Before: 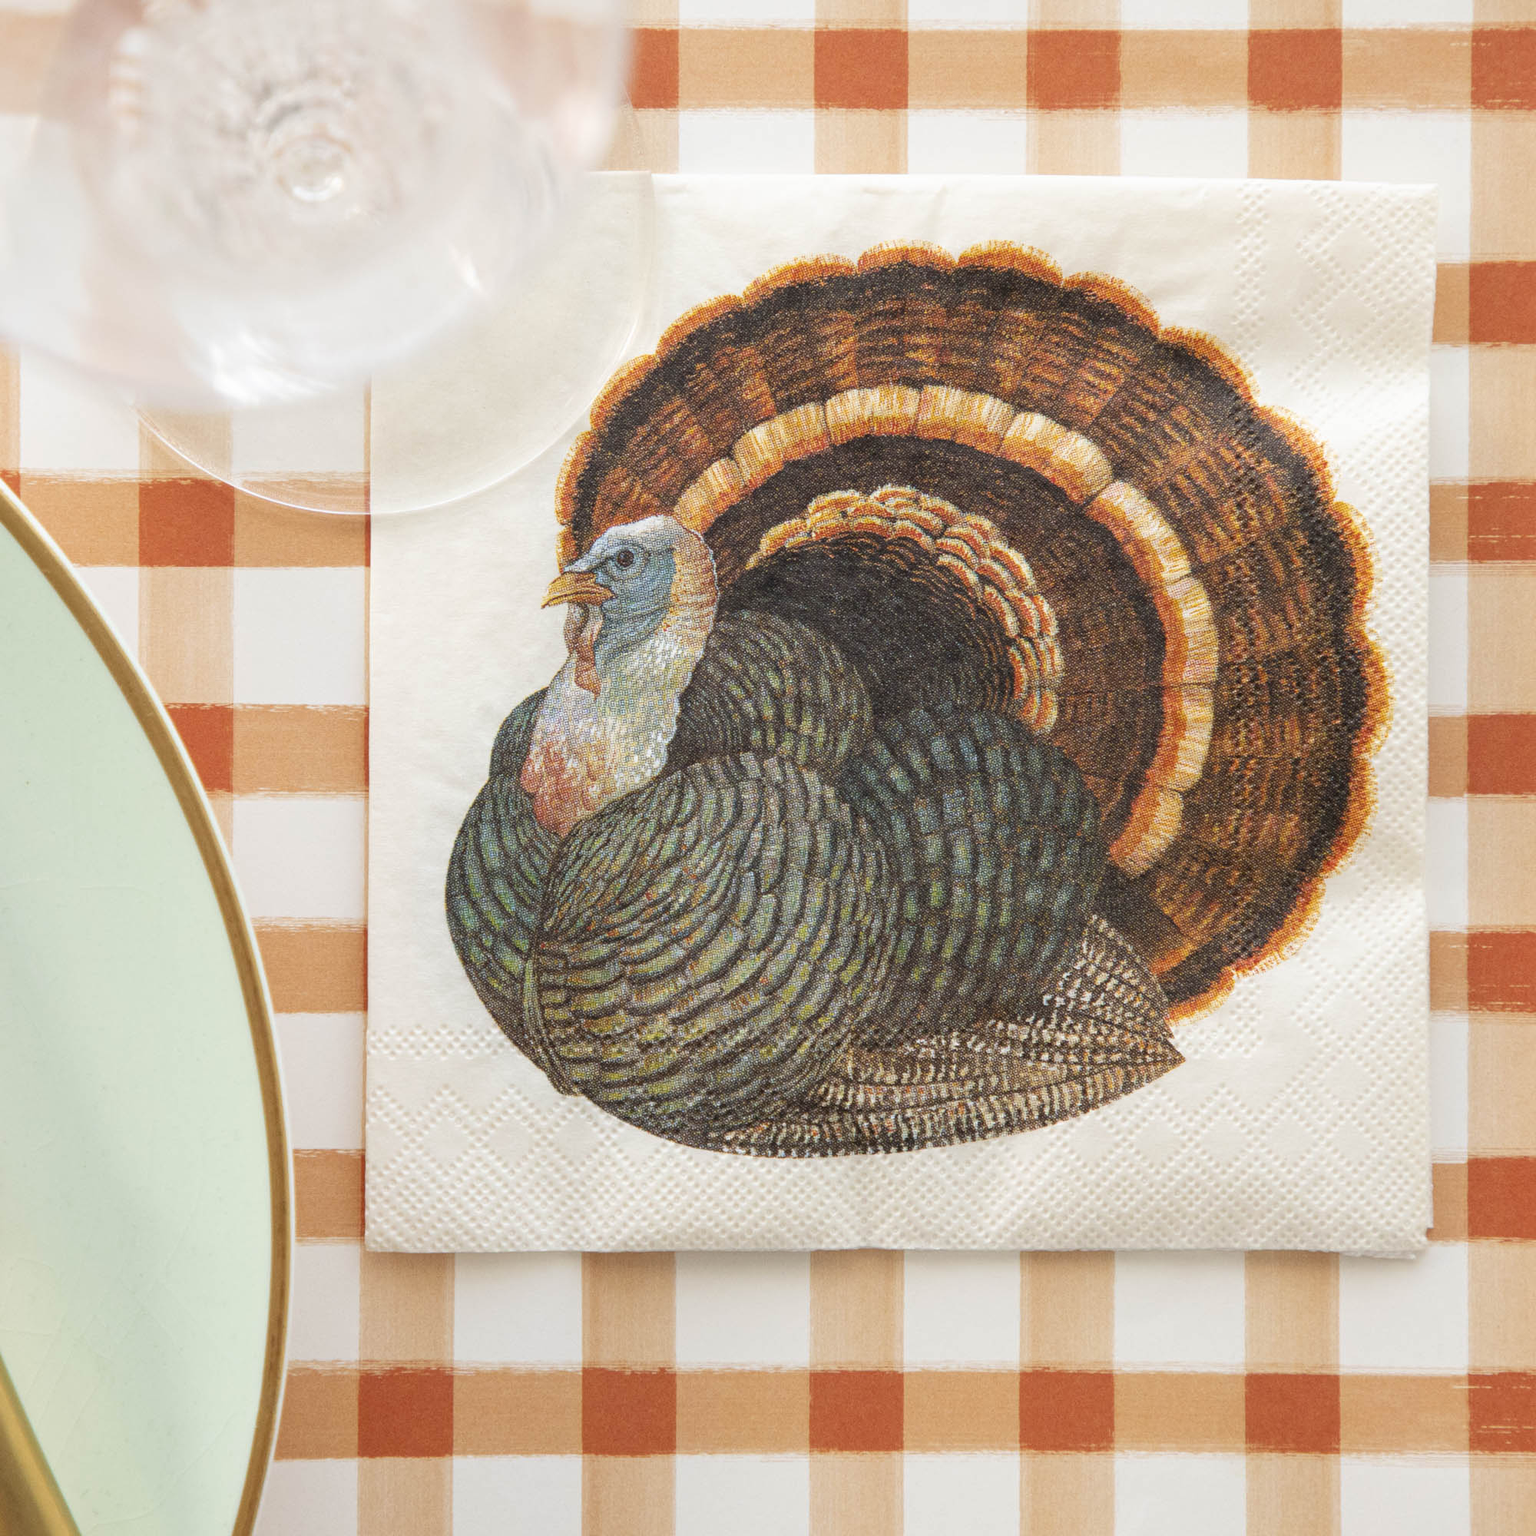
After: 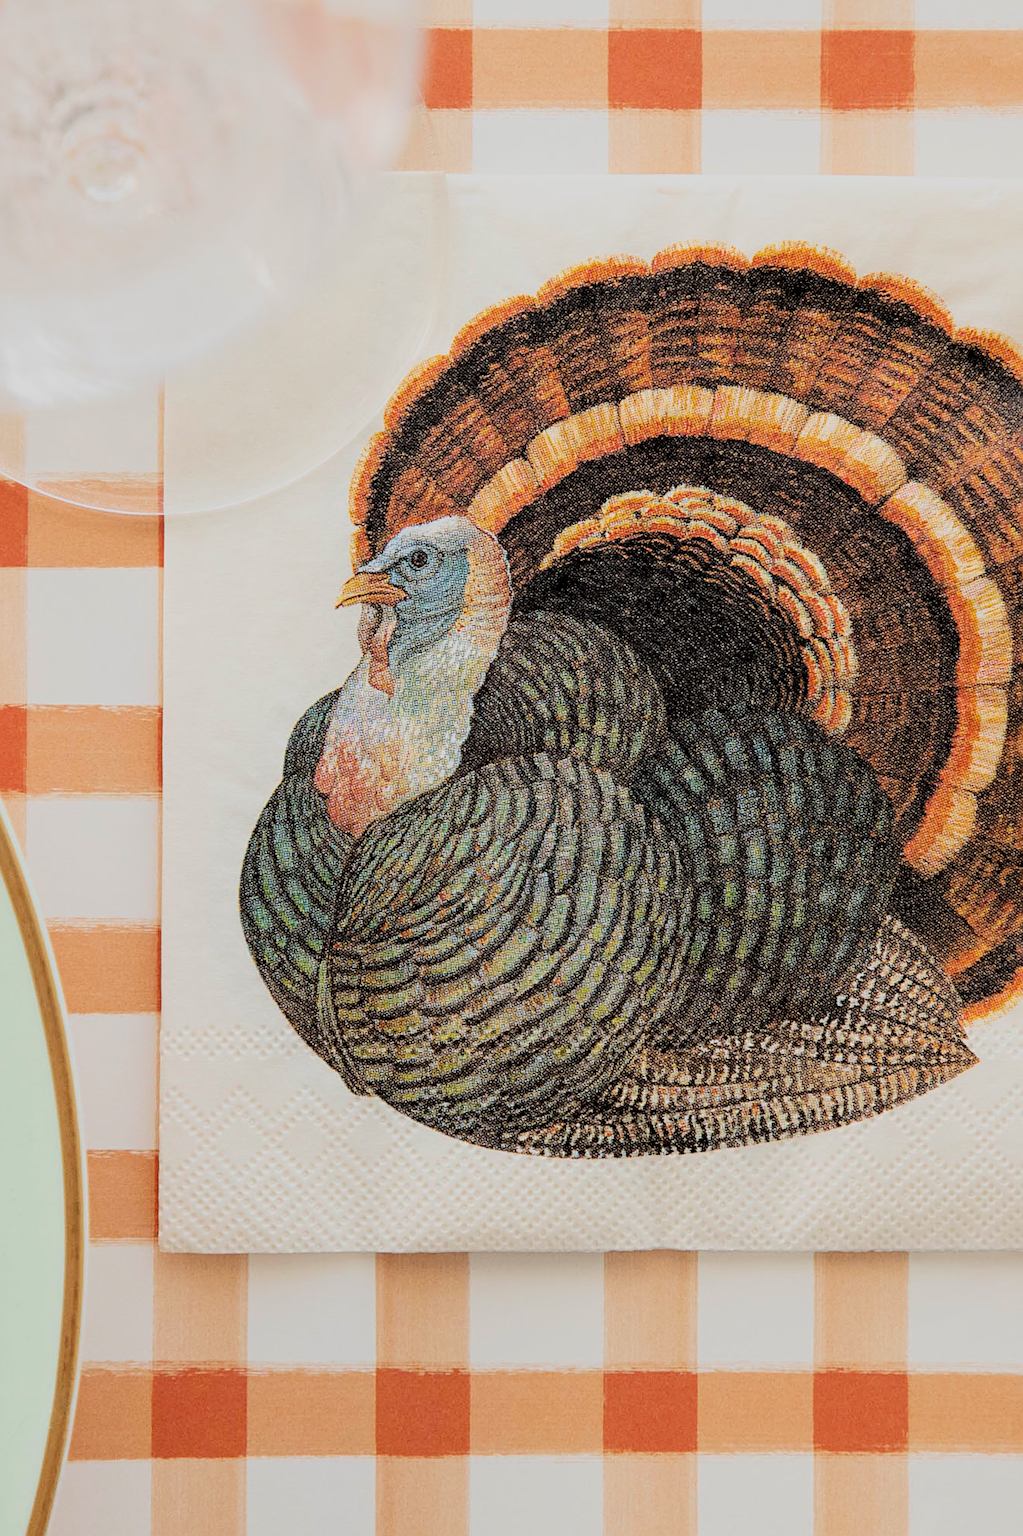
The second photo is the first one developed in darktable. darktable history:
sharpen: on, module defaults
filmic rgb: black relative exposure -2.98 EV, white relative exposure 4.56 EV, hardness 1.7, contrast 1.267, color science v6 (2022)
crop and rotate: left 13.453%, right 19.923%
